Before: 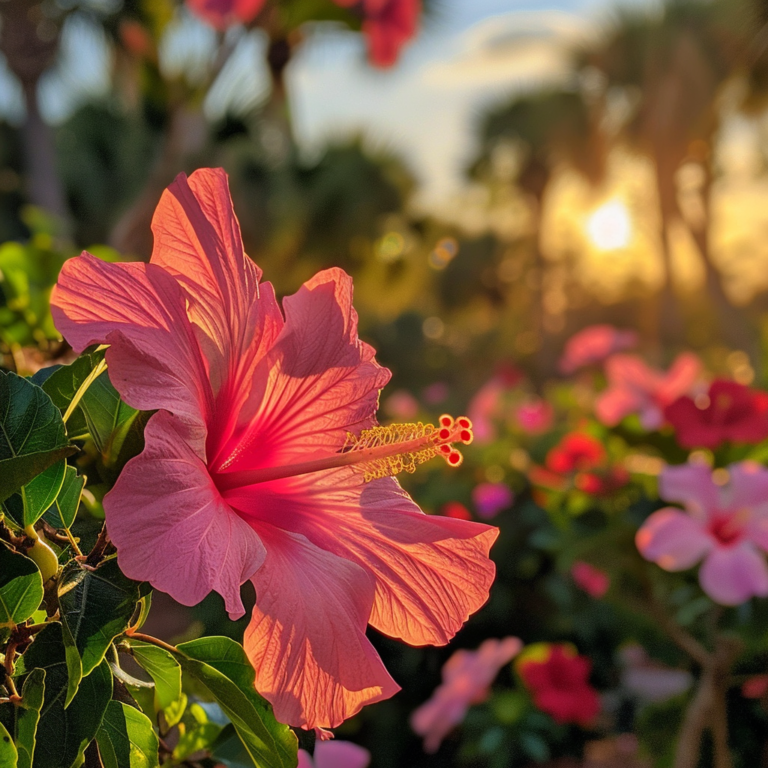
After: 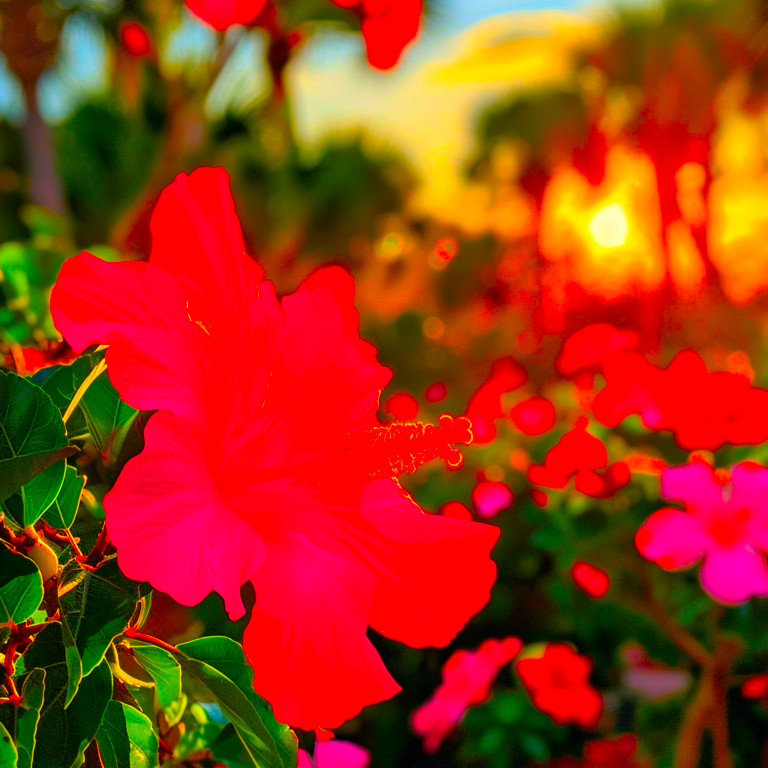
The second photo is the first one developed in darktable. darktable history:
contrast brightness saturation: contrast 0.04, saturation 0.16
color correction: saturation 3
white balance: red 1.045, blue 0.932
exposure: exposure 0.217 EV, compensate highlight preservation false
